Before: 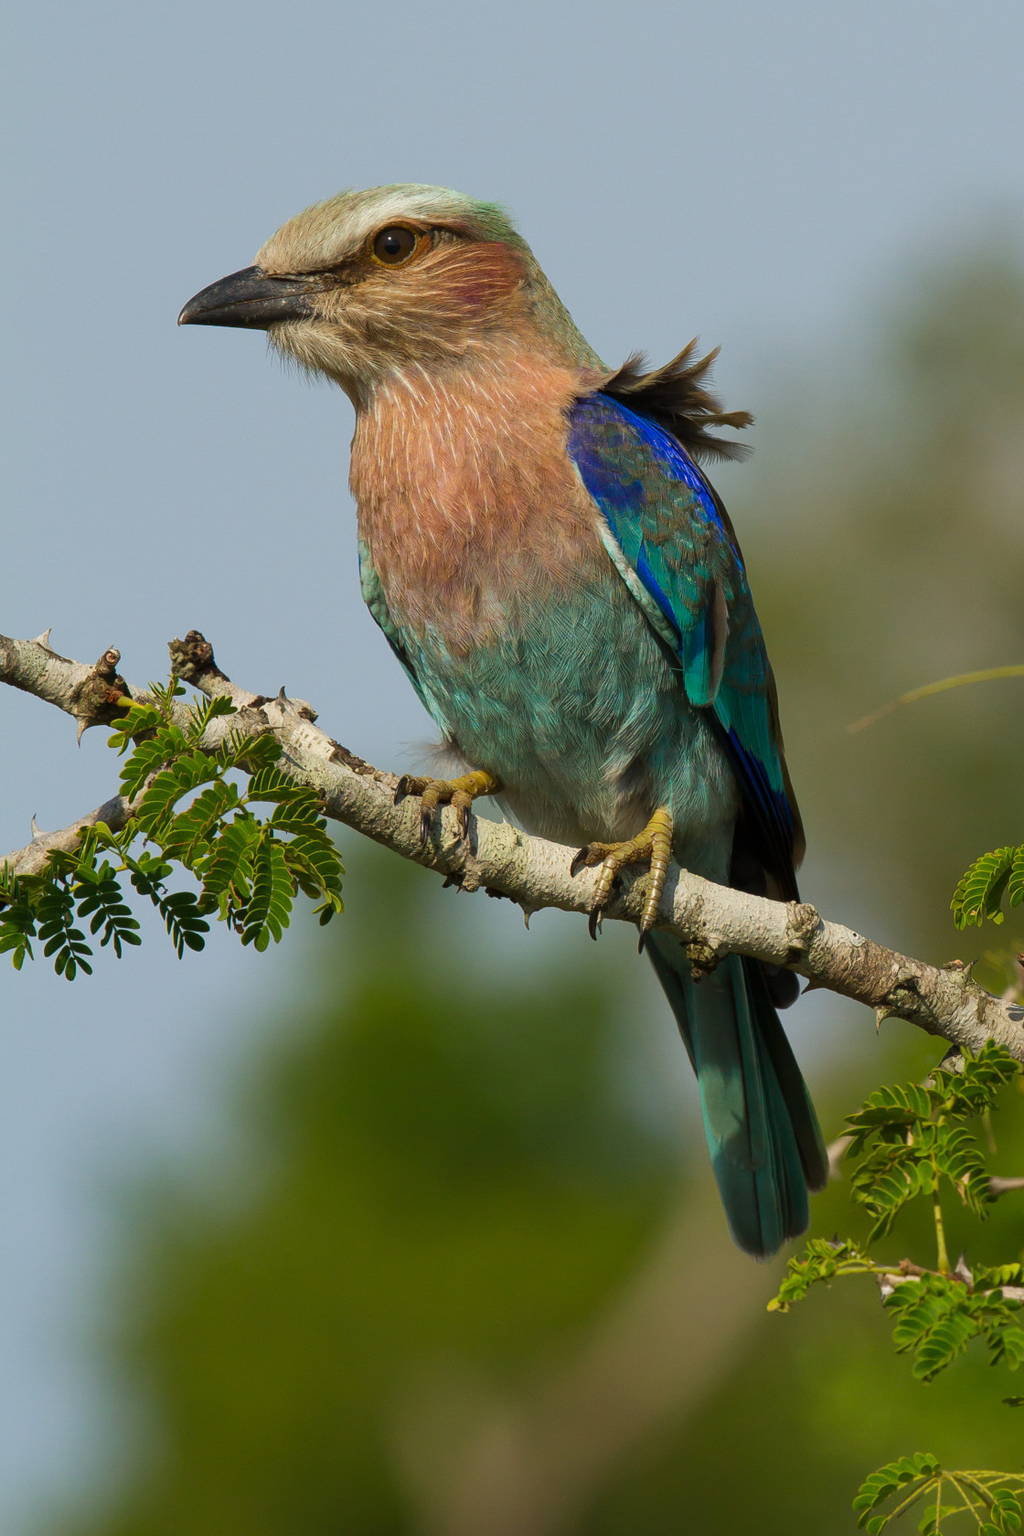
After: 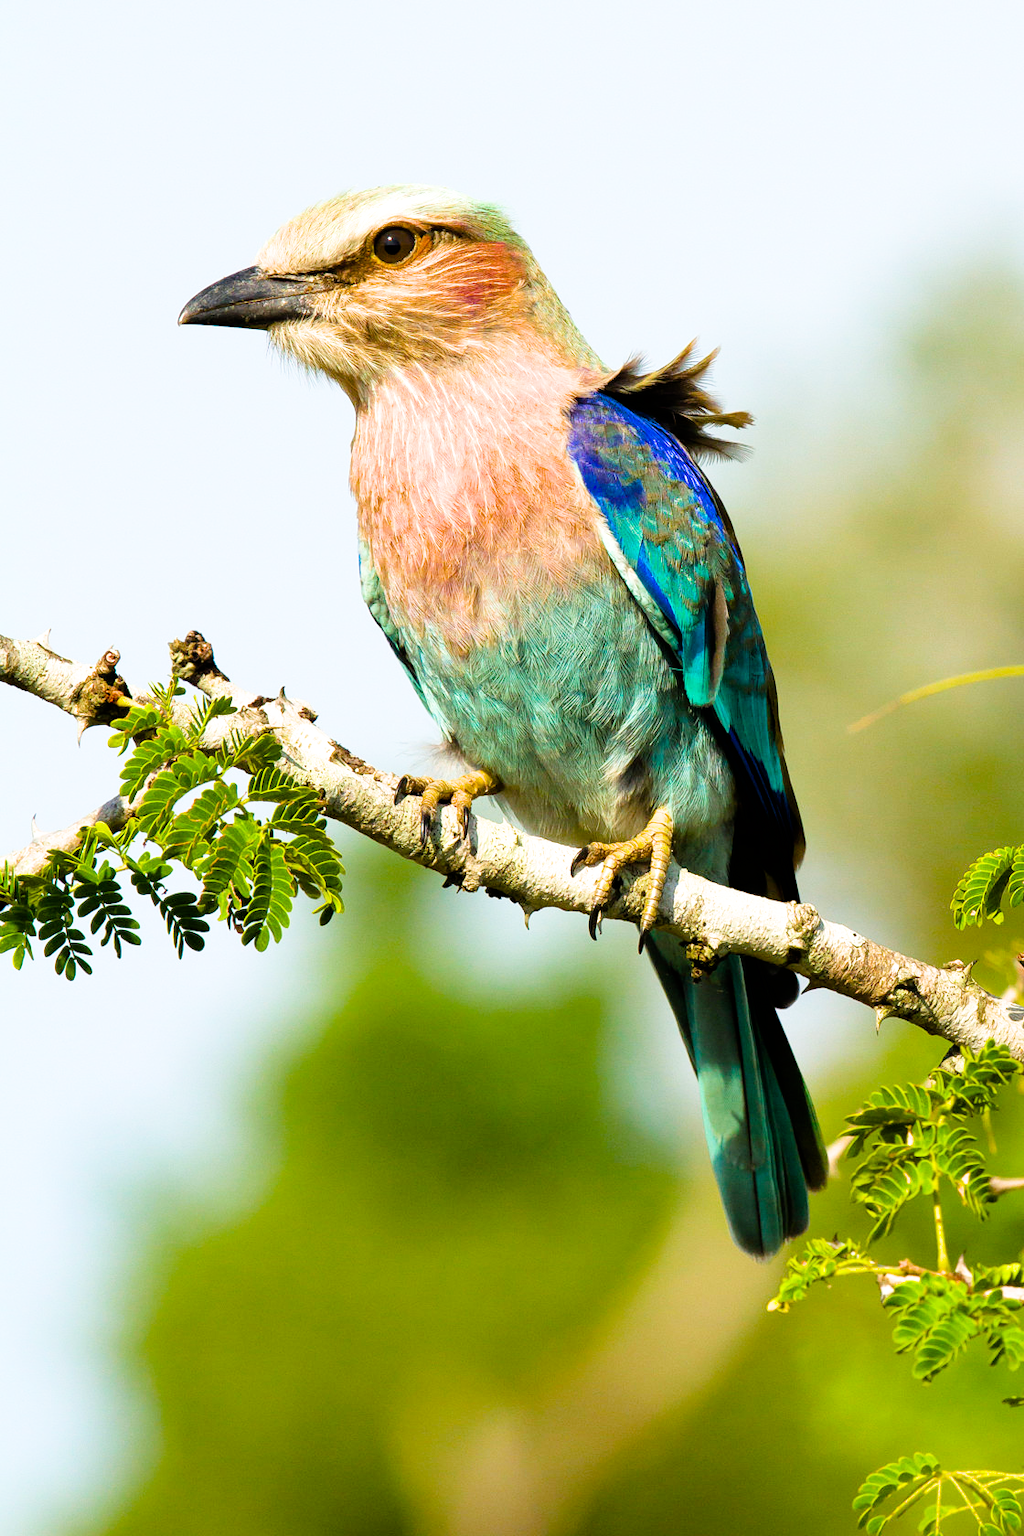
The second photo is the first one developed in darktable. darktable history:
color balance rgb: perceptual saturation grading › global saturation 35.076%, perceptual saturation grading › highlights -29.923%, perceptual saturation grading › shadows 35.683%, perceptual brilliance grading › global brilliance 2.905%, perceptual brilliance grading › highlights -3.376%, perceptual brilliance grading › shadows 3.664%, global vibrance 25.067%, contrast 9.94%
filmic rgb: black relative exposure -5.12 EV, white relative exposure 3.53 EV, hardness 3.18, contrast 1.301, highlights saturation mix -49.52%
exposure: exposure 1.488 EV, compensate exposure bias true, compensate highlight preservation false
